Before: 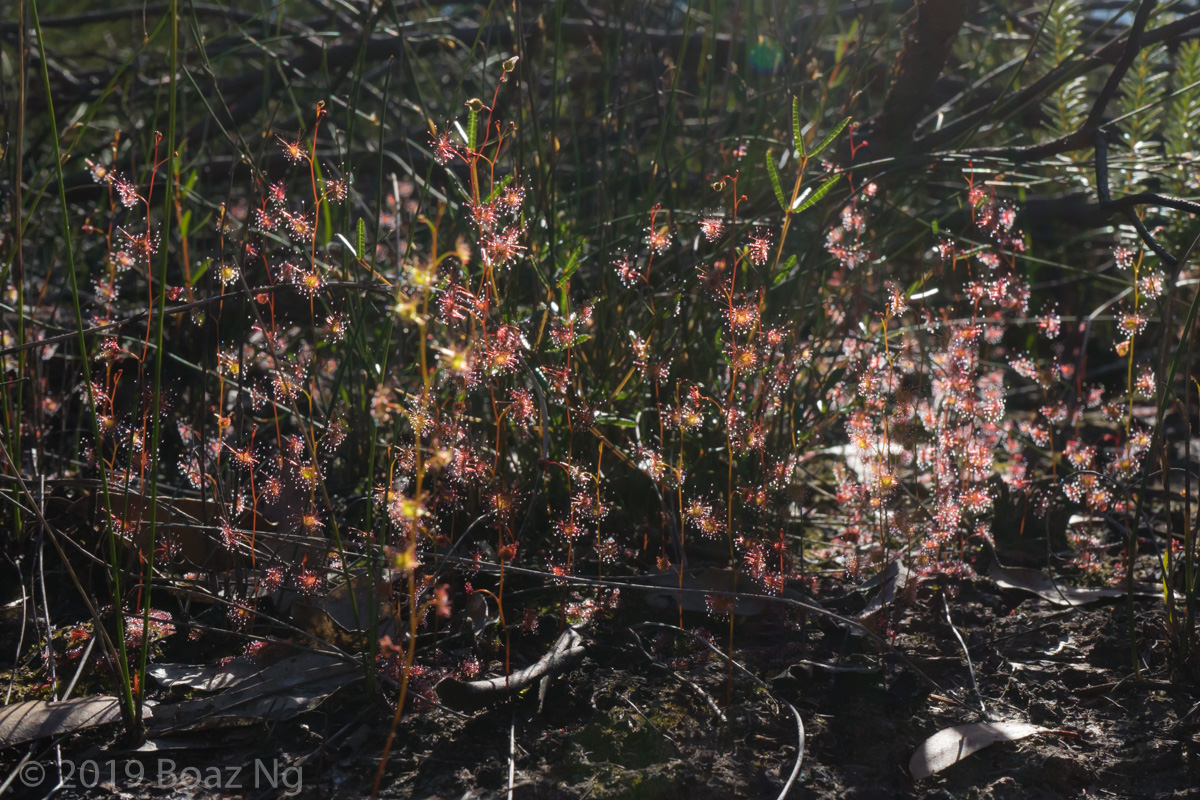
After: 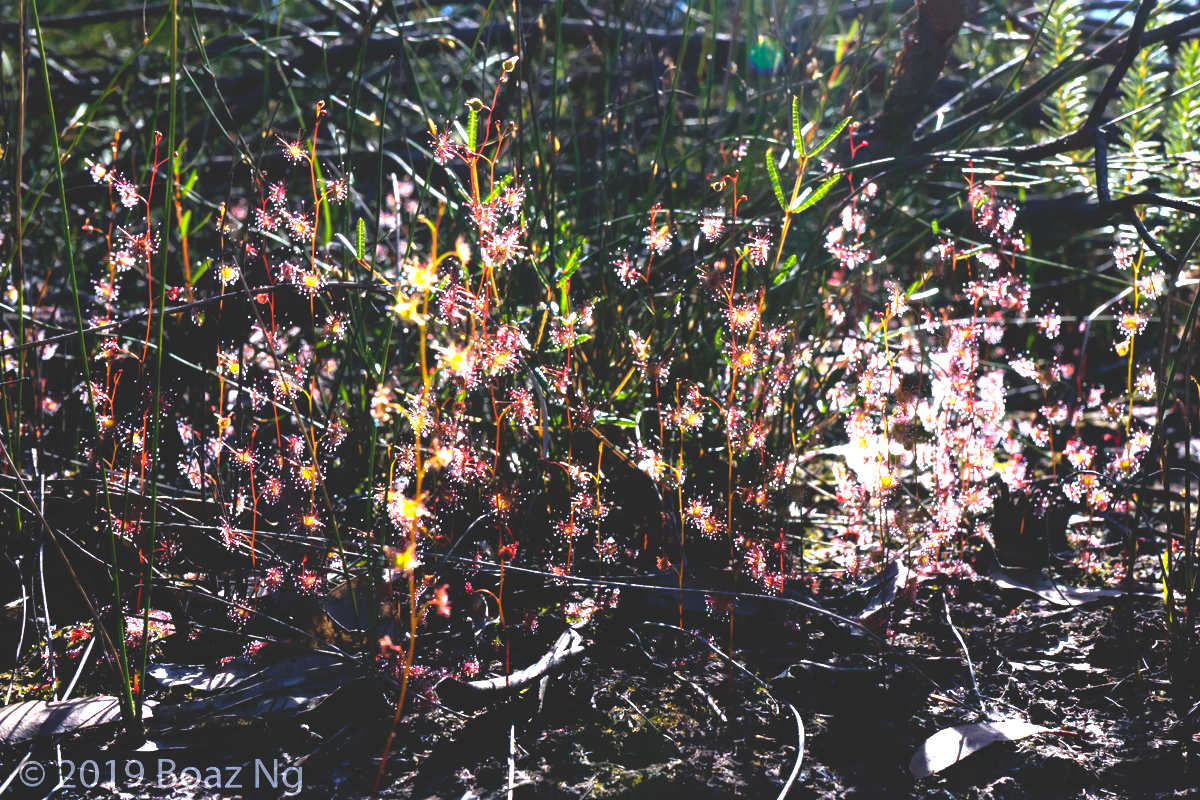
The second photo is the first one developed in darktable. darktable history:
exposure: black level correction 0.001, exposure 2 EV, compensate highlight preservation false
white balance: red 0.967, blue 1.119, emerald 0.756
haze removal: compatibility mode true, adaptive false
base curve: curves: ch0 [(0, 0.02) (0.083, 0.036) (1, 1)], preserve colors none
